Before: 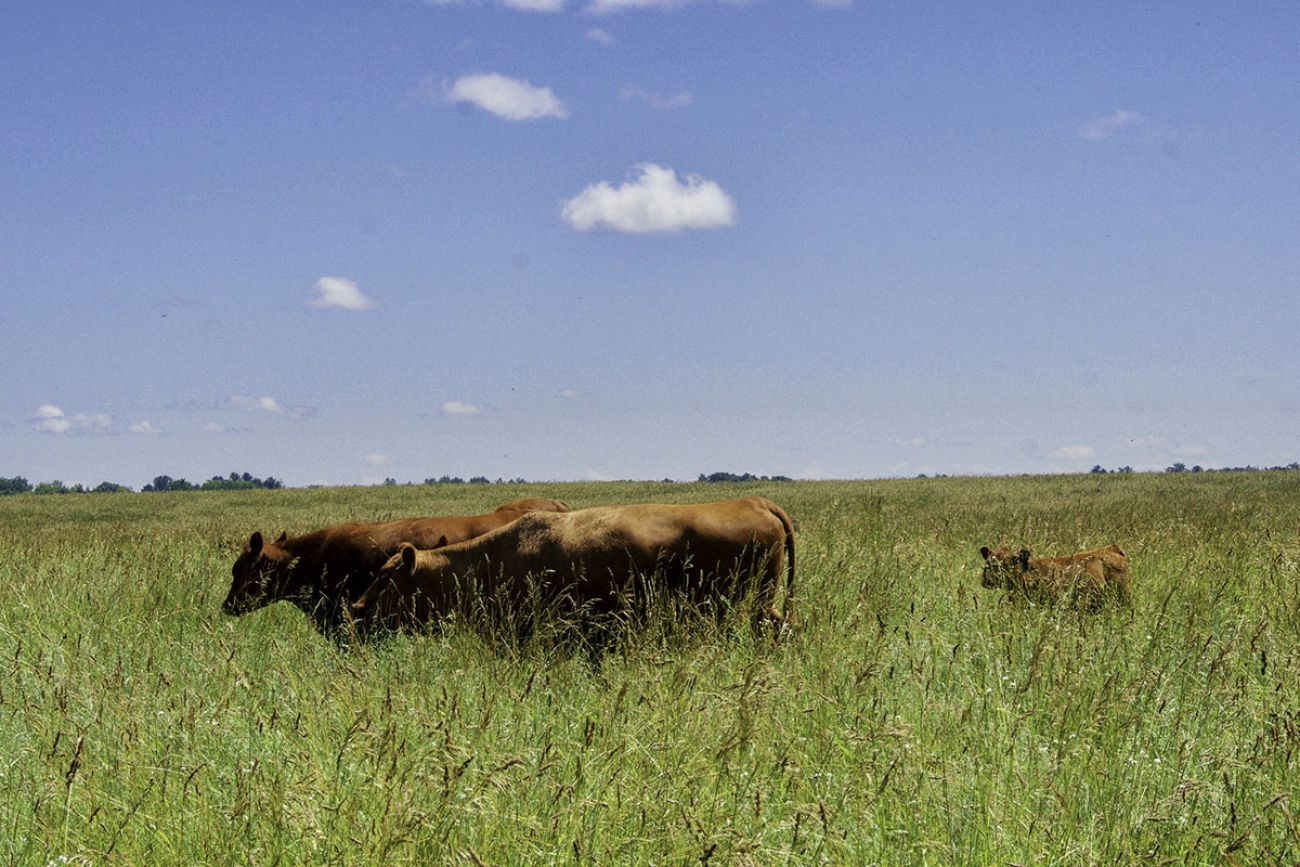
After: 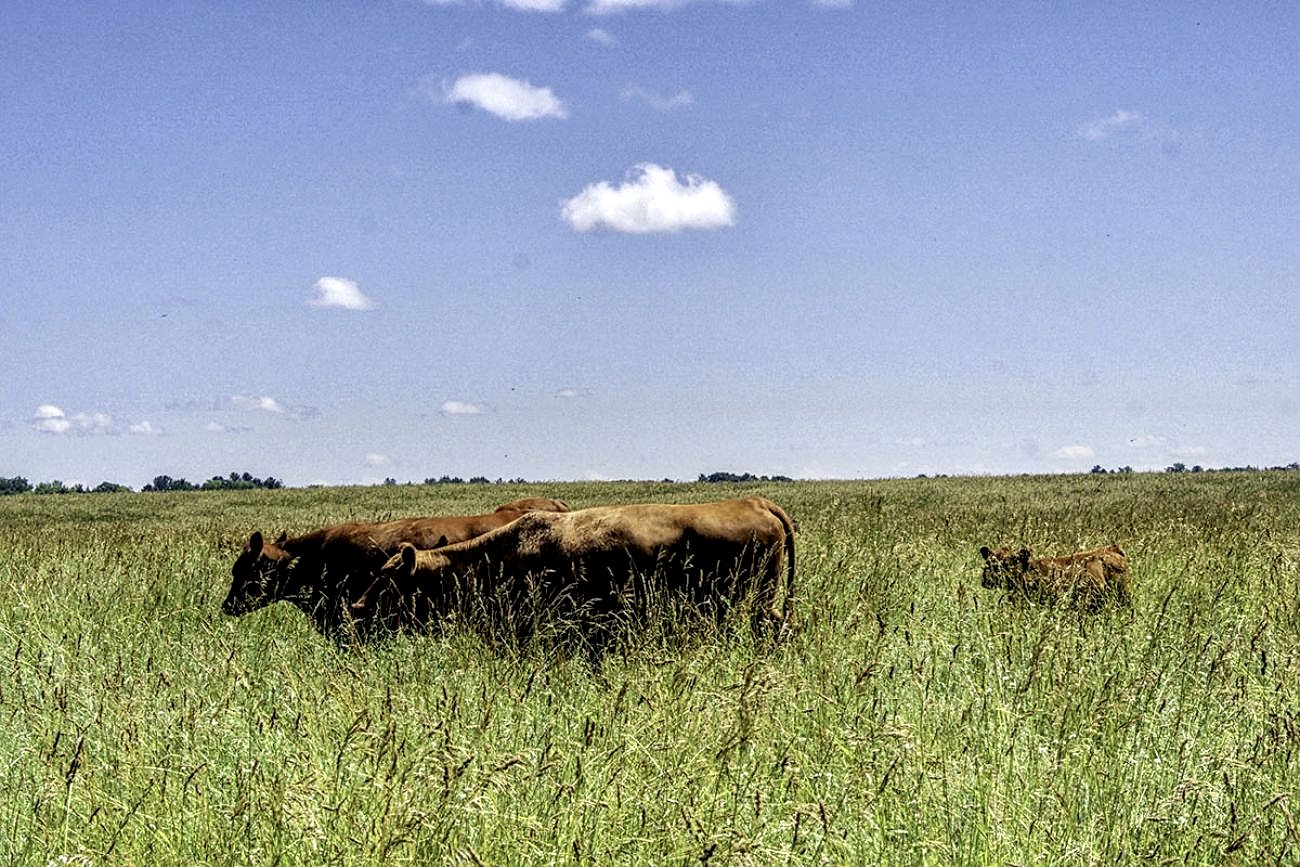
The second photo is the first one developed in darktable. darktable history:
sharpen: on, module defaults
contrast brightness saturation: brightness 0.149
local contrast: highlights 17%, detail 185%
